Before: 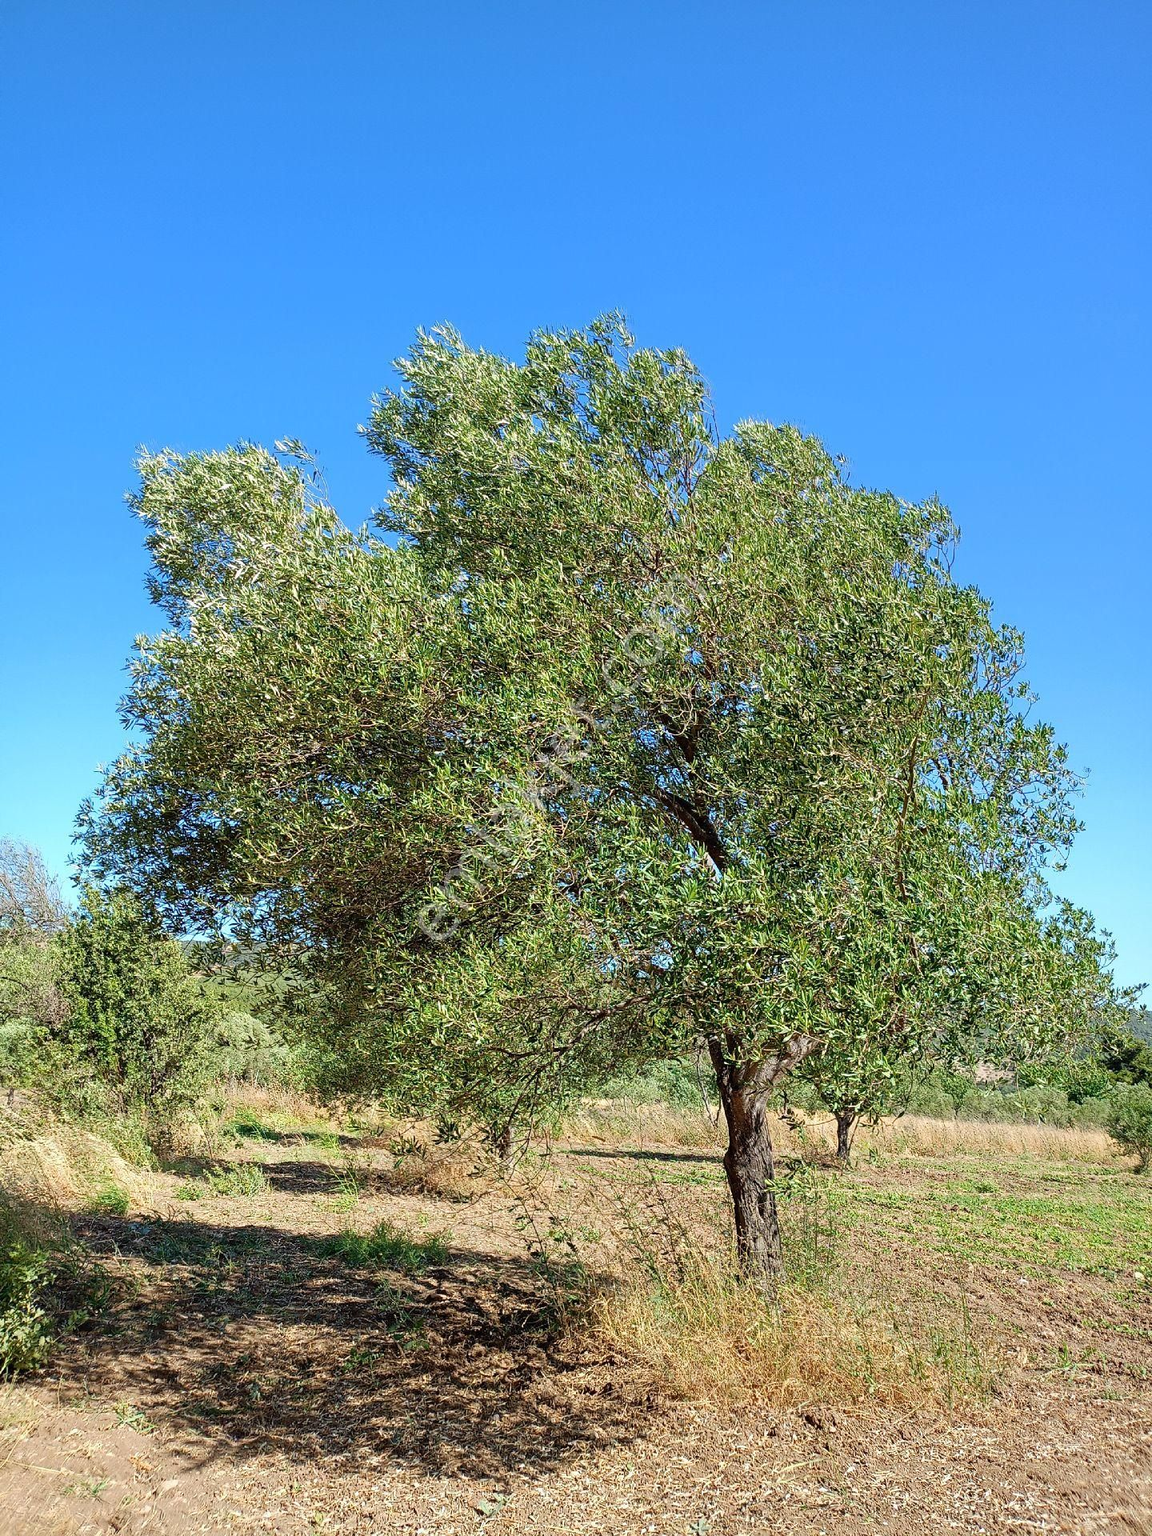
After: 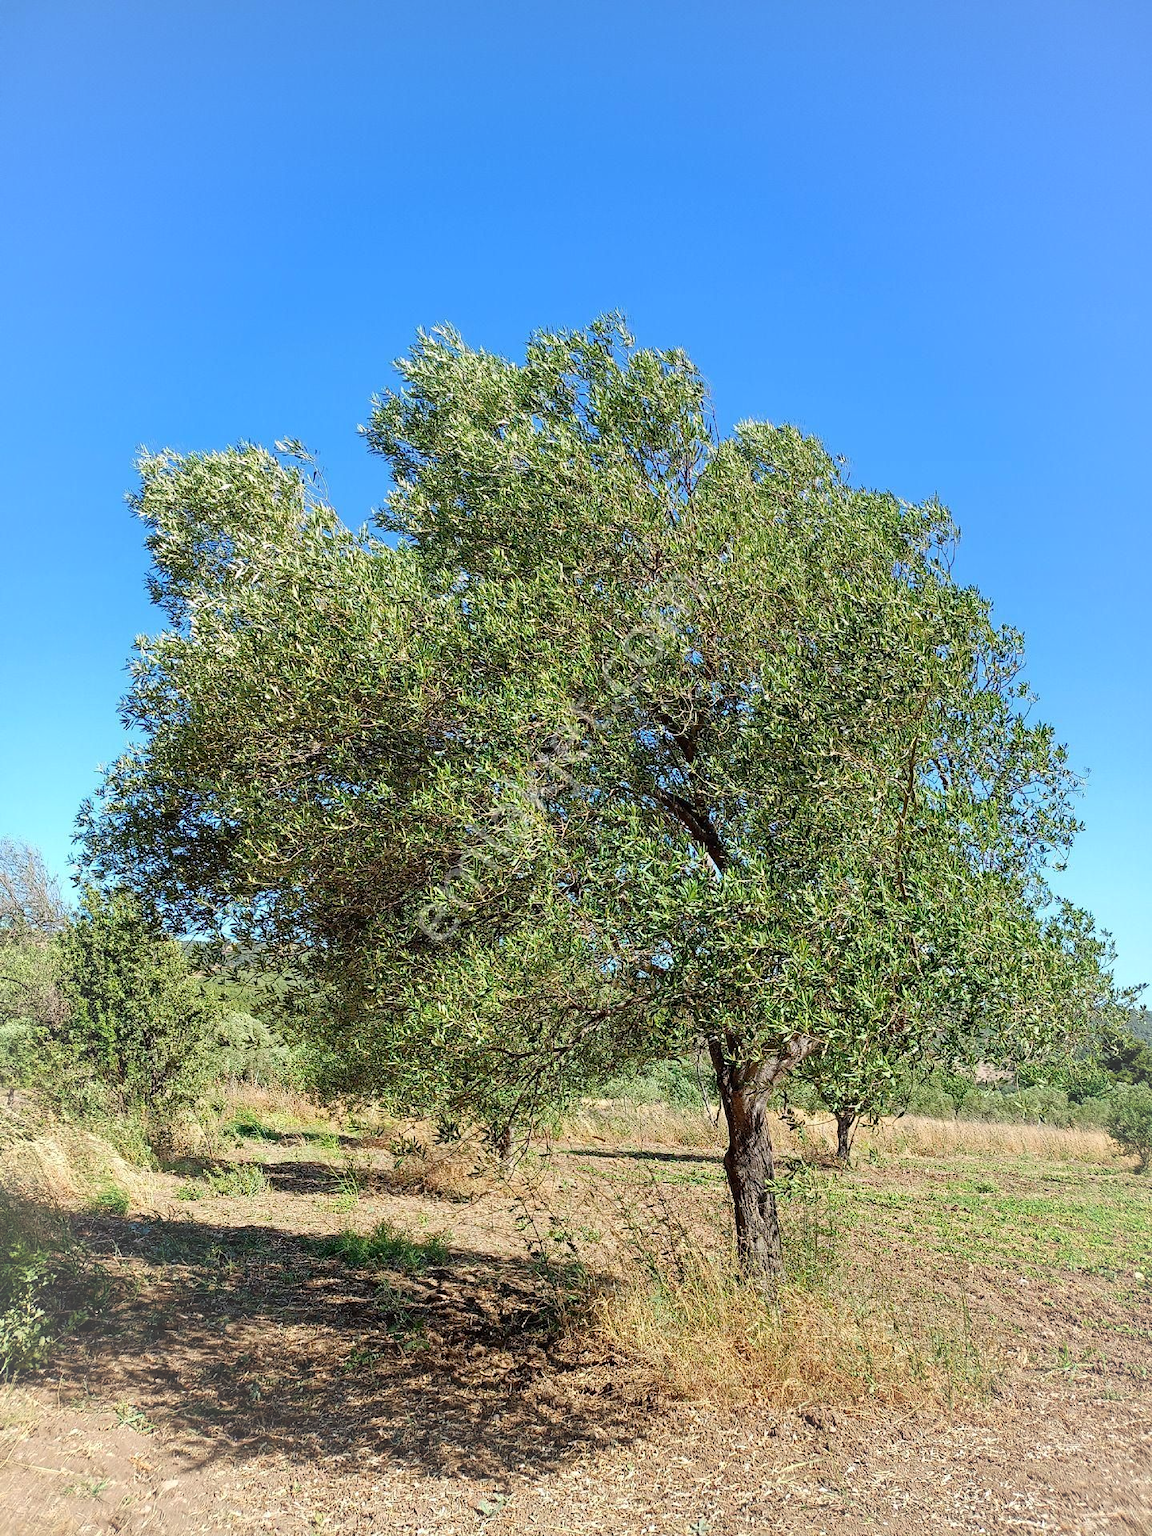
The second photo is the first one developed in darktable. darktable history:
vignetting: brightness 0.065, saturation 0, automatic ratio true
